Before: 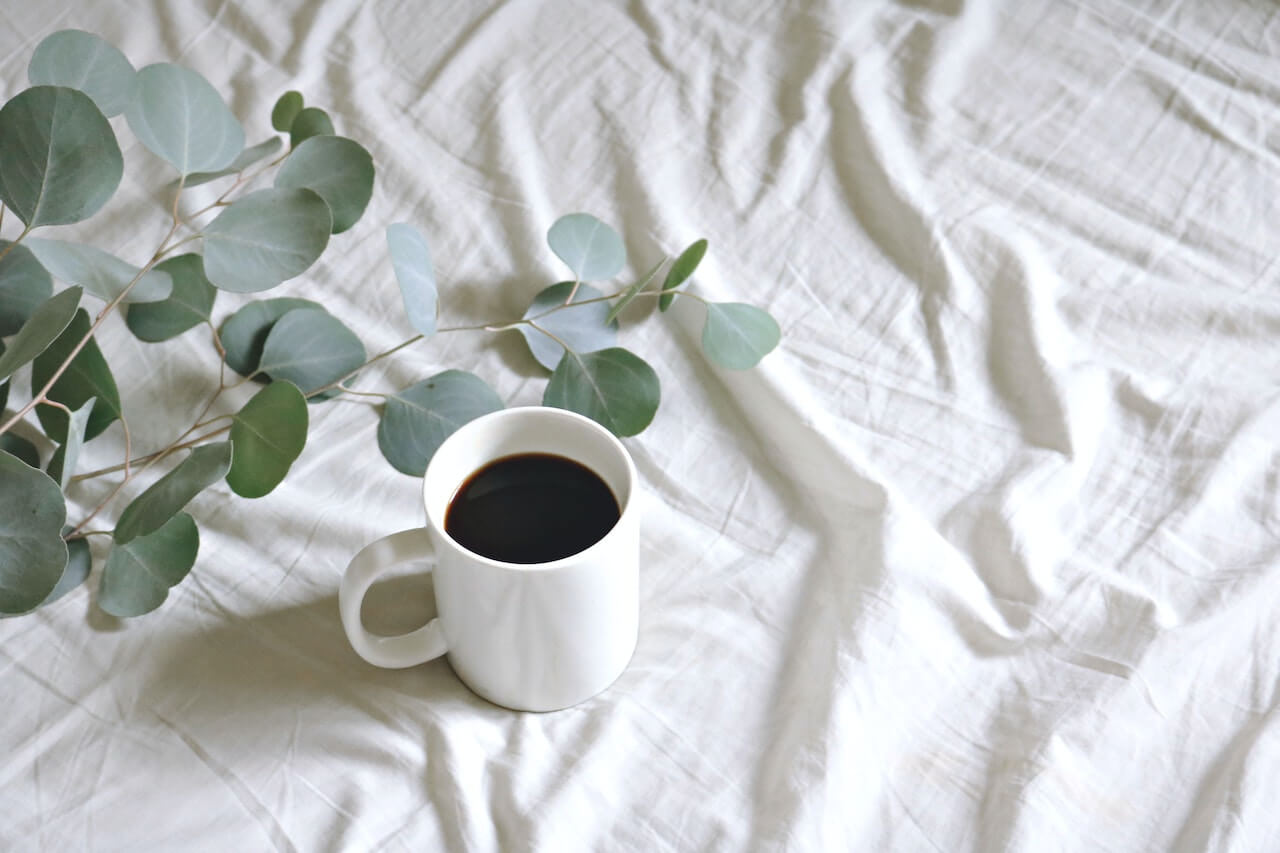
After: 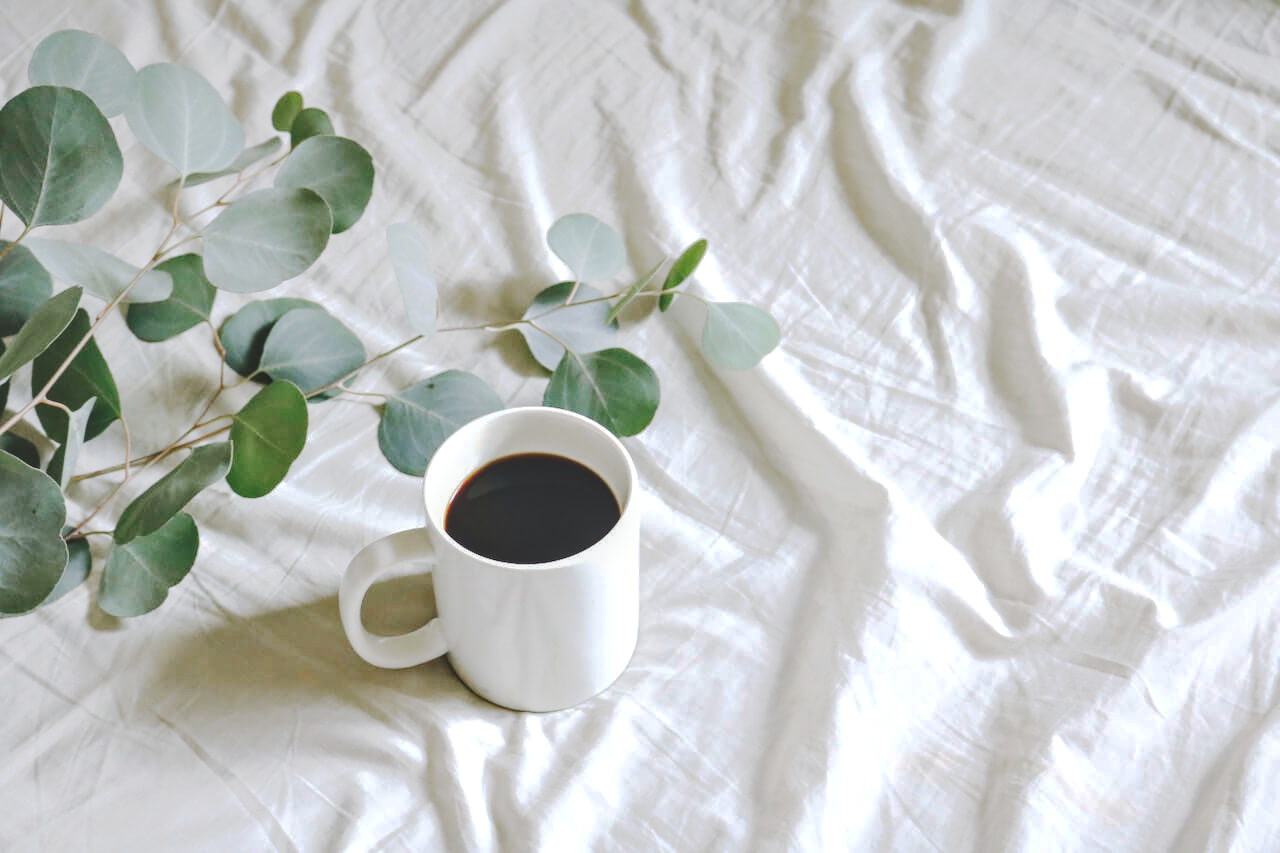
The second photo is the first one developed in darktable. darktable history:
local contrast: on, module defaults
color balance: output saturation 110%
tone curve: curves: ch0 [(0, 0) (0.003, 0.145) (0.011, 0.148) (0.025, 0.15) (0.044, 0.159) (0.069, 0.16) (0.1, 0.164) (0.136, 0.182) (0.177, 0.213) (0.224, 0.247) (0.277, 0.298) (0.335, 0.37) (0.399, 0.456) (0.468, 0.552) (0.543, 0.641) (0.623, 0.713) (0.709, 0.768) (0.801, 0.825) (0.898, 0.868) (1, 1)], preserve colors none
